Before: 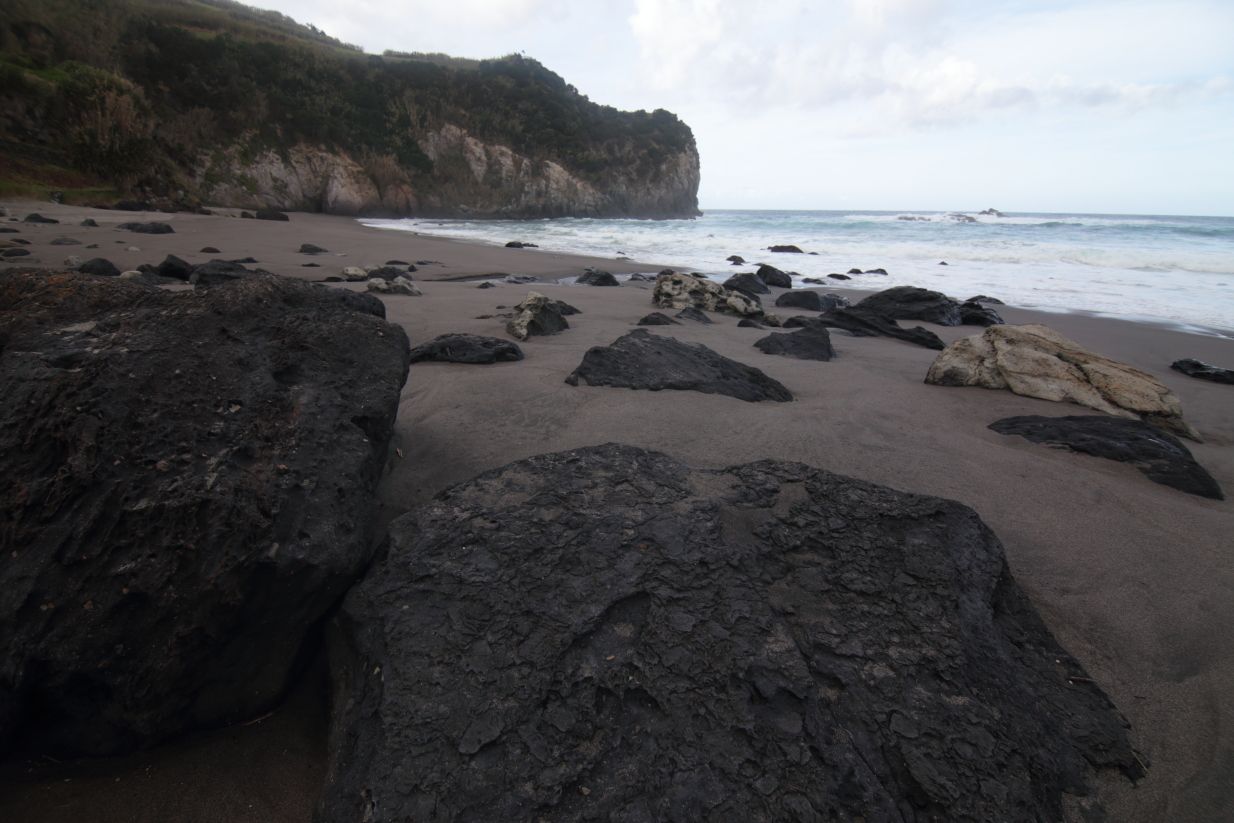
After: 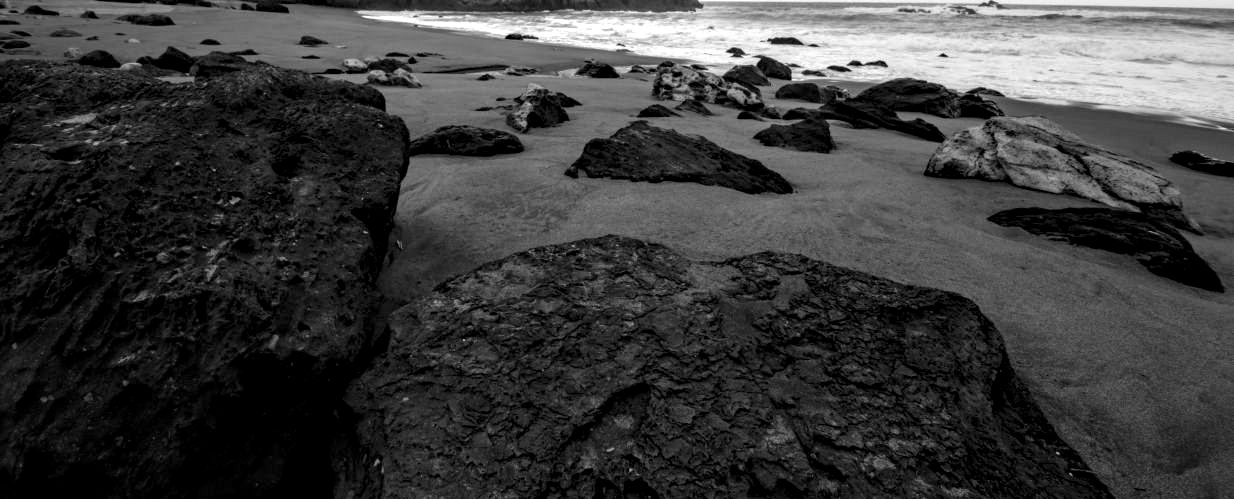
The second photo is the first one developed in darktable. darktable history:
local contrast: detail 203%
crop and rotate: top 25.357%, bottom 13.942%
haze removal: compatibility mode true, adaptive false
monochrome: a 32, b 64, size 2.3
